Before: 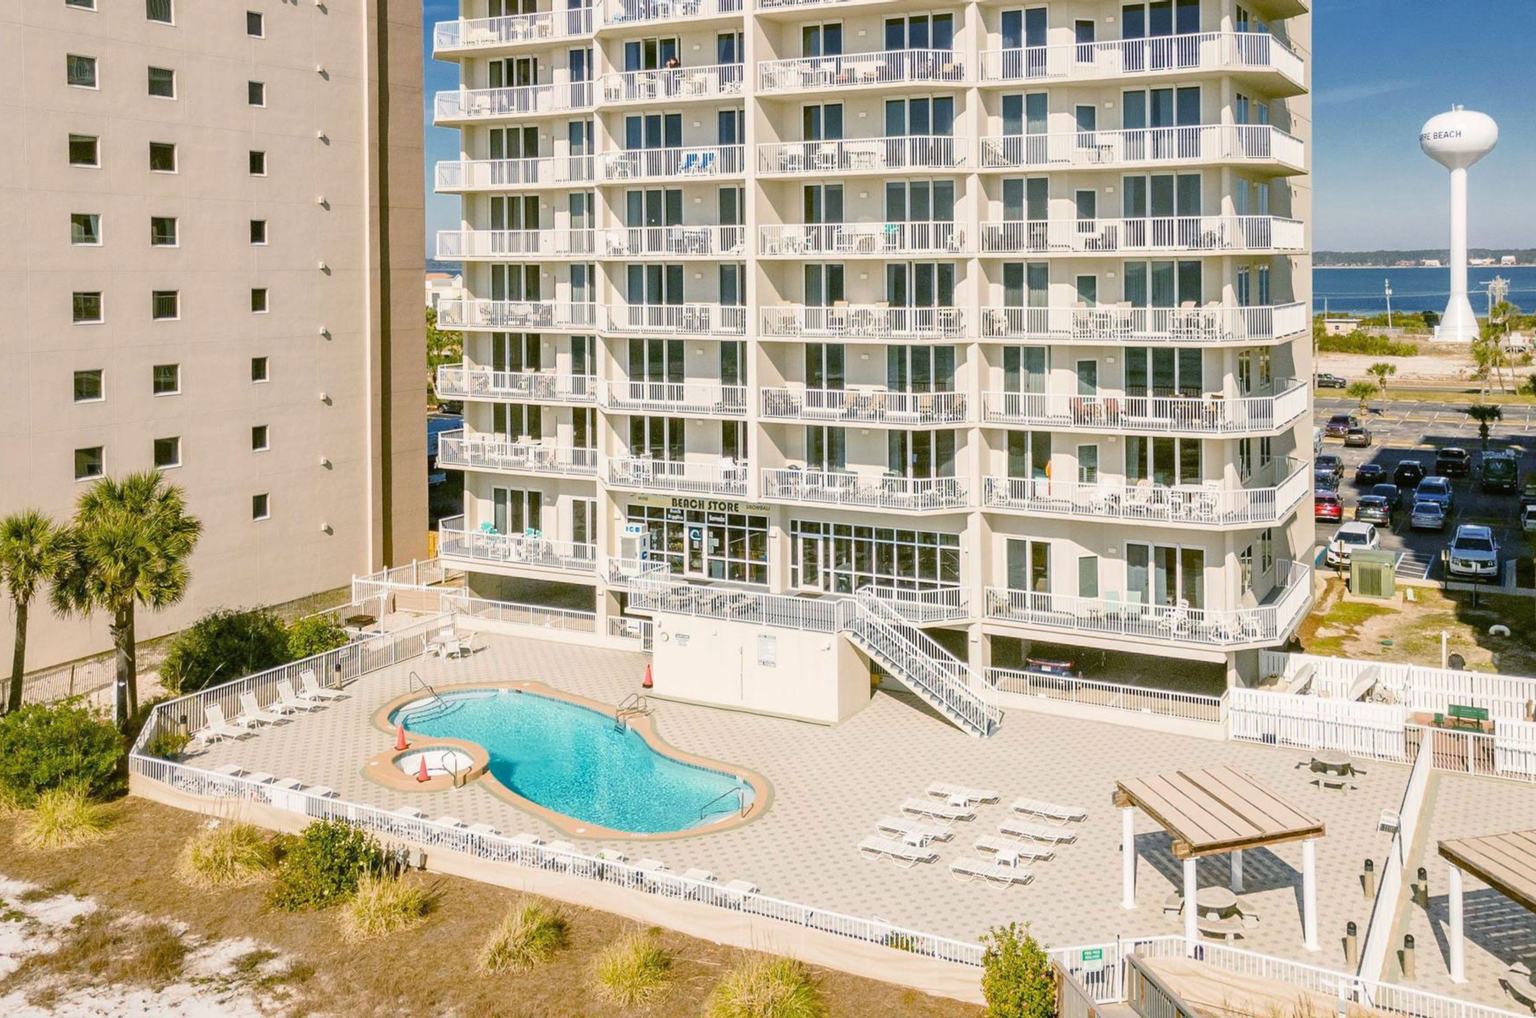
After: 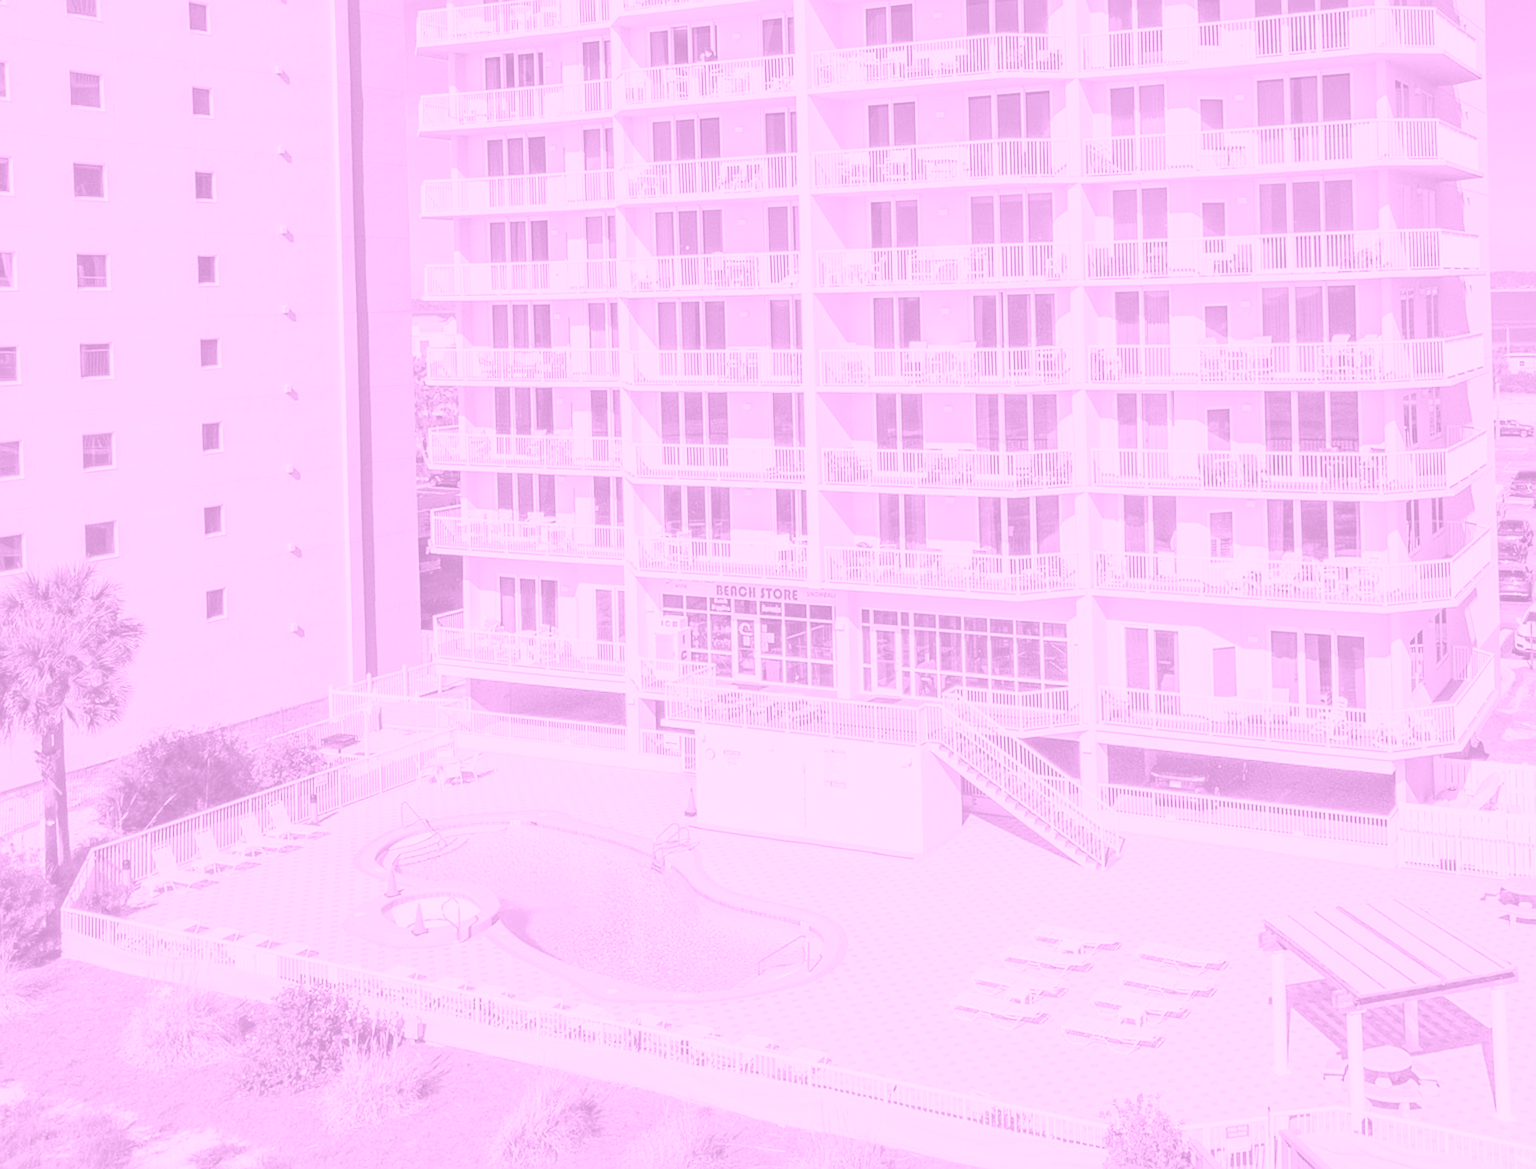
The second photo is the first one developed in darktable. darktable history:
sharpen: on, module defaults
crop and rotate: angle 1°, left 4.281%, top 0.642%, right 11.383%, bottom 2.486%
colorize: hue 331.2°, saturation 75%, source mix 30.28%, lightness 70.52%, version 1
